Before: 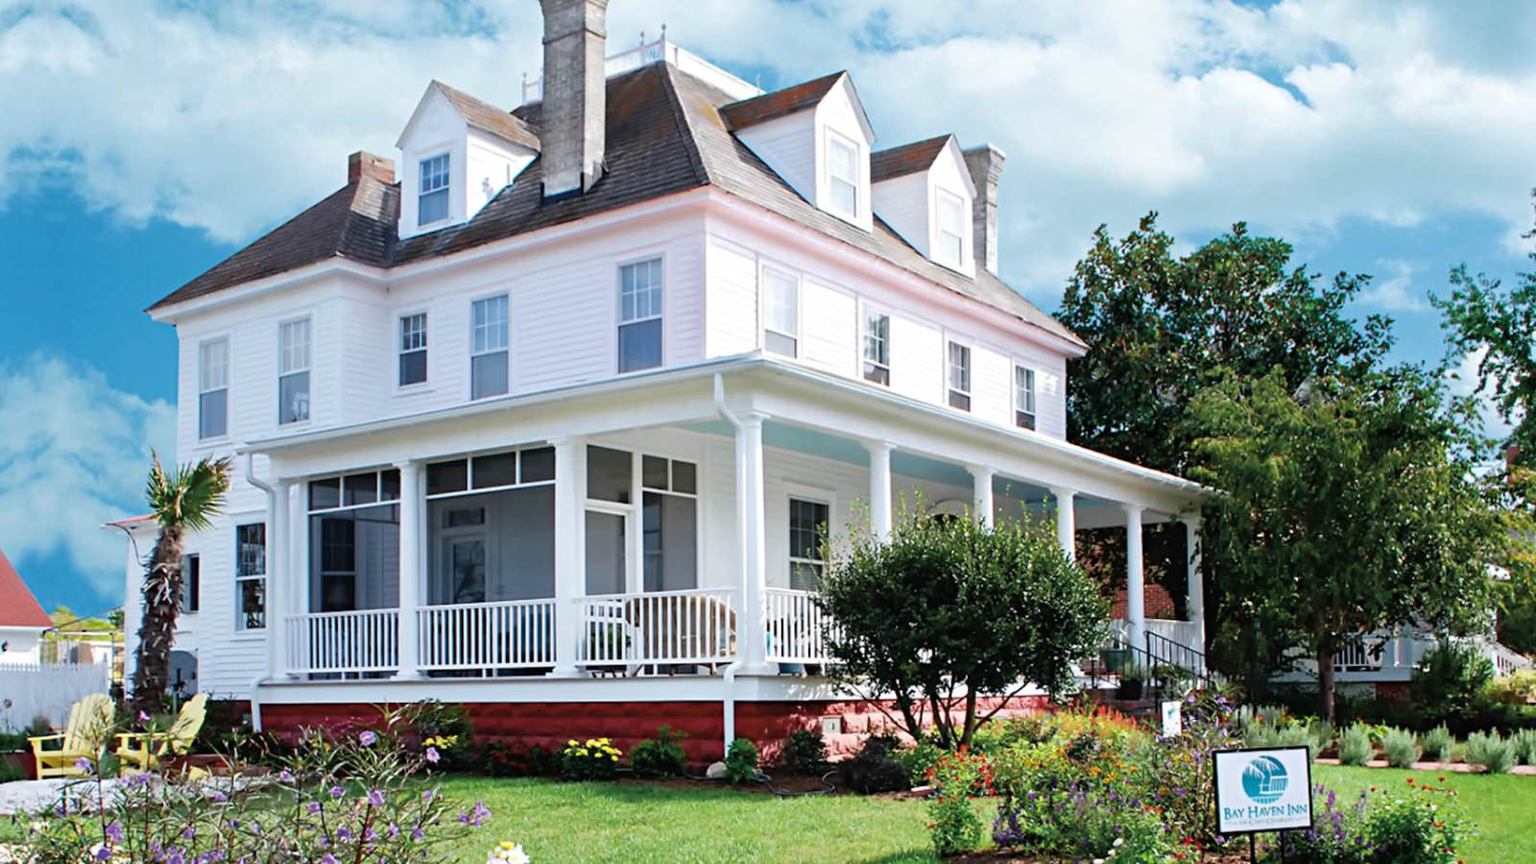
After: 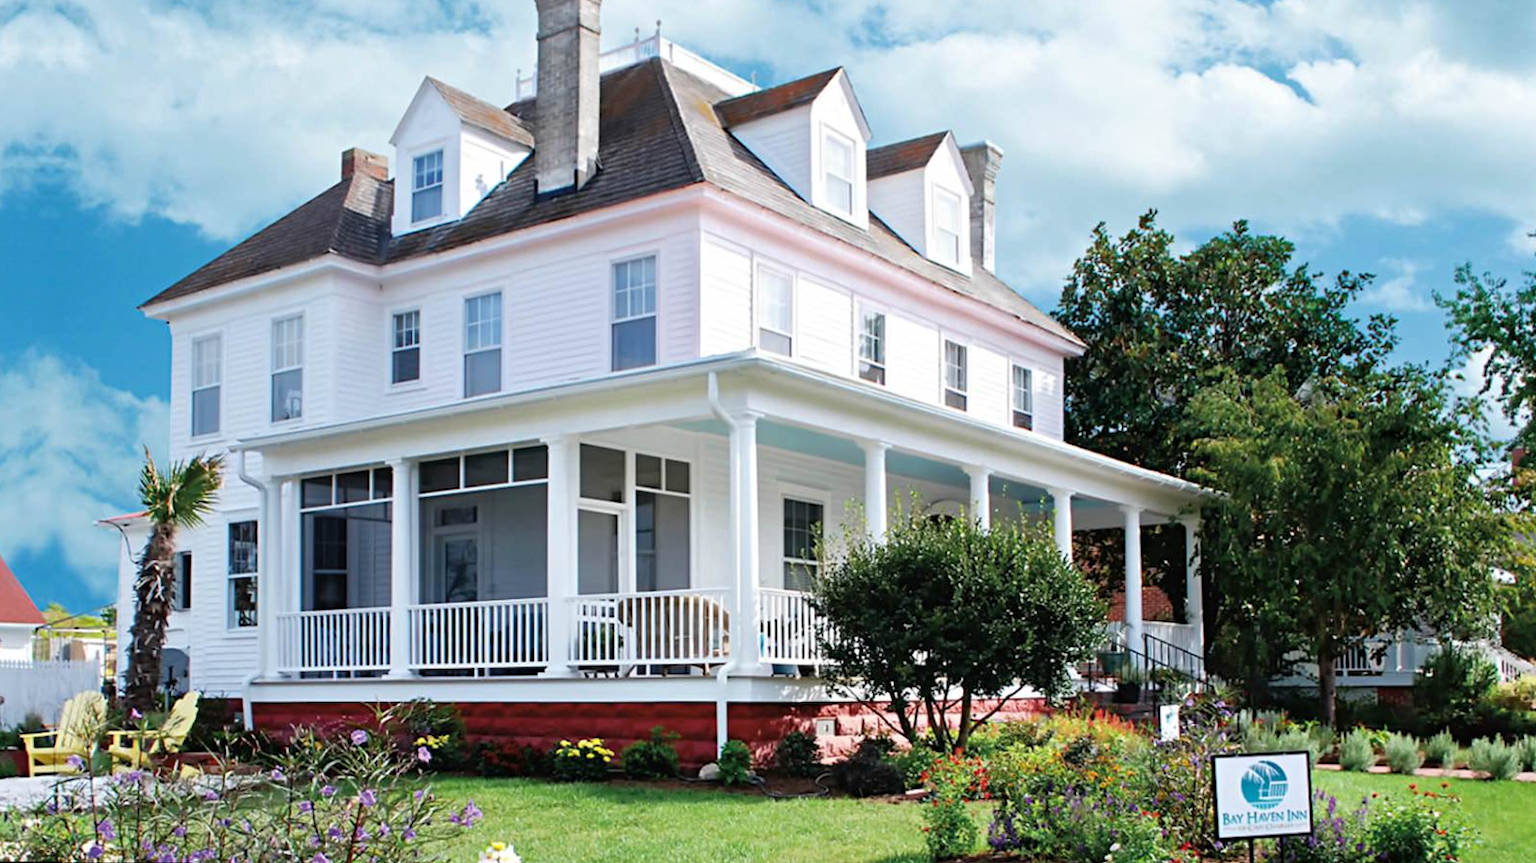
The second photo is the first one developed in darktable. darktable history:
rotate and perspective: rotation 0.192°, lens shift (horizontal) -0.015, crop left 0.005, crop right 0.996, crop top 0.006, crop bottom 0.99
tone equalizer: on, module defaults
